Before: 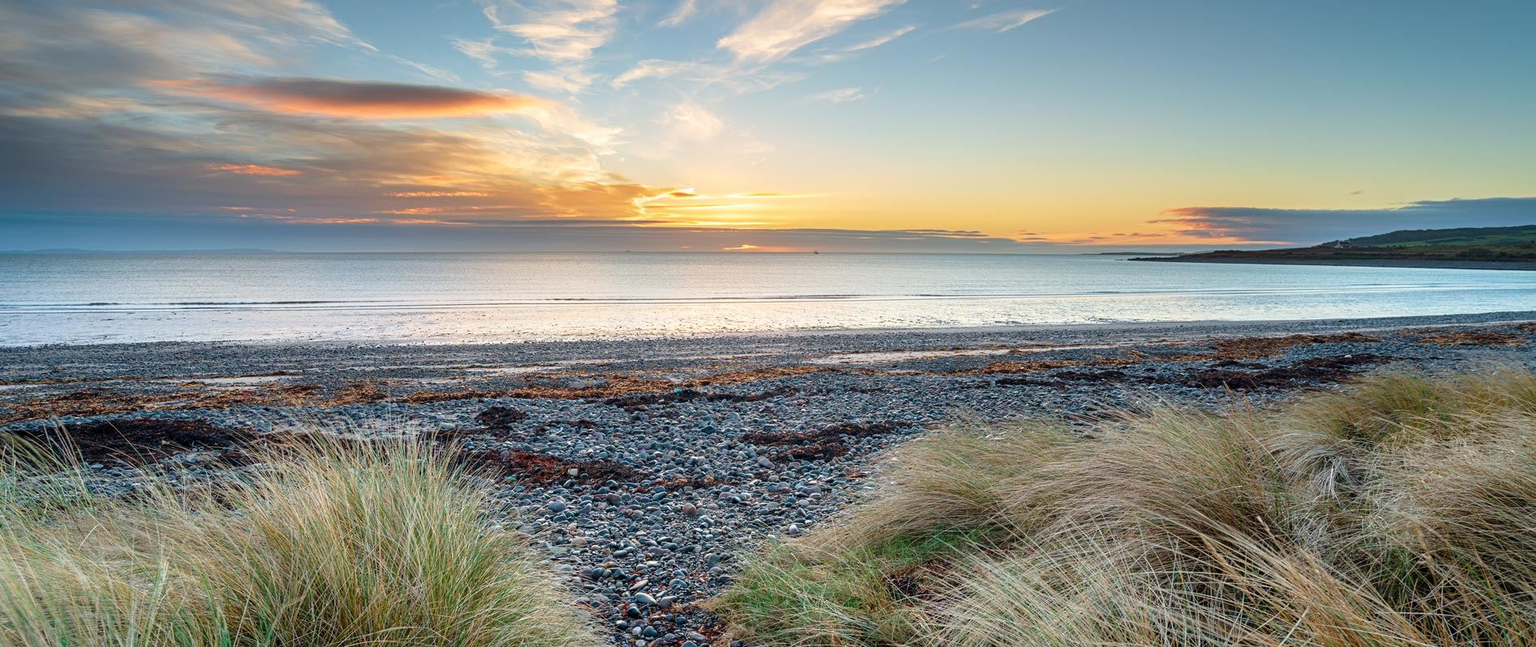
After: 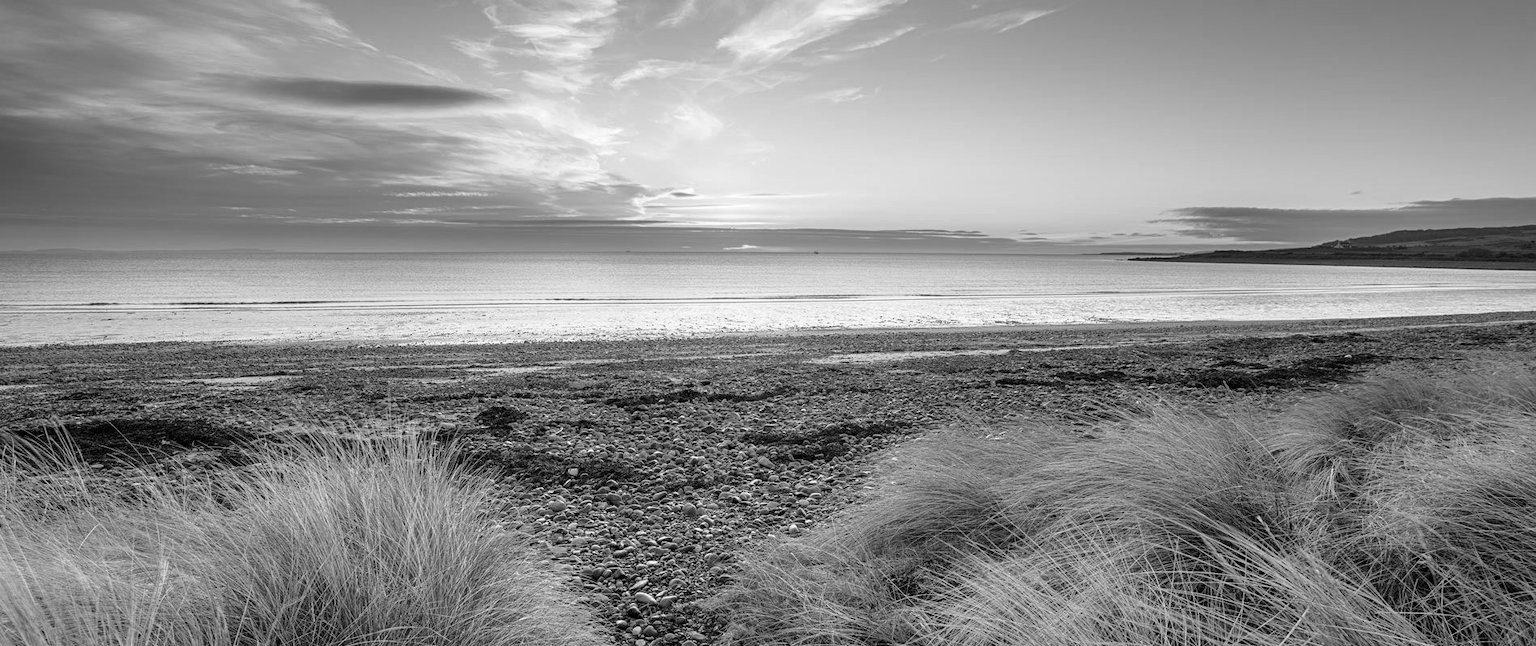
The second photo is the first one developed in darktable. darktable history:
tone equalizer: -8 EV -1.84 EV, -7 EV -1.16 EV, -6 EV -1.62 EV, smoothing diameter 25%, edges refinement/feathering 10, preserve details guided filter
monochrome: a 16.01, b -2.65, highlights 0.52
